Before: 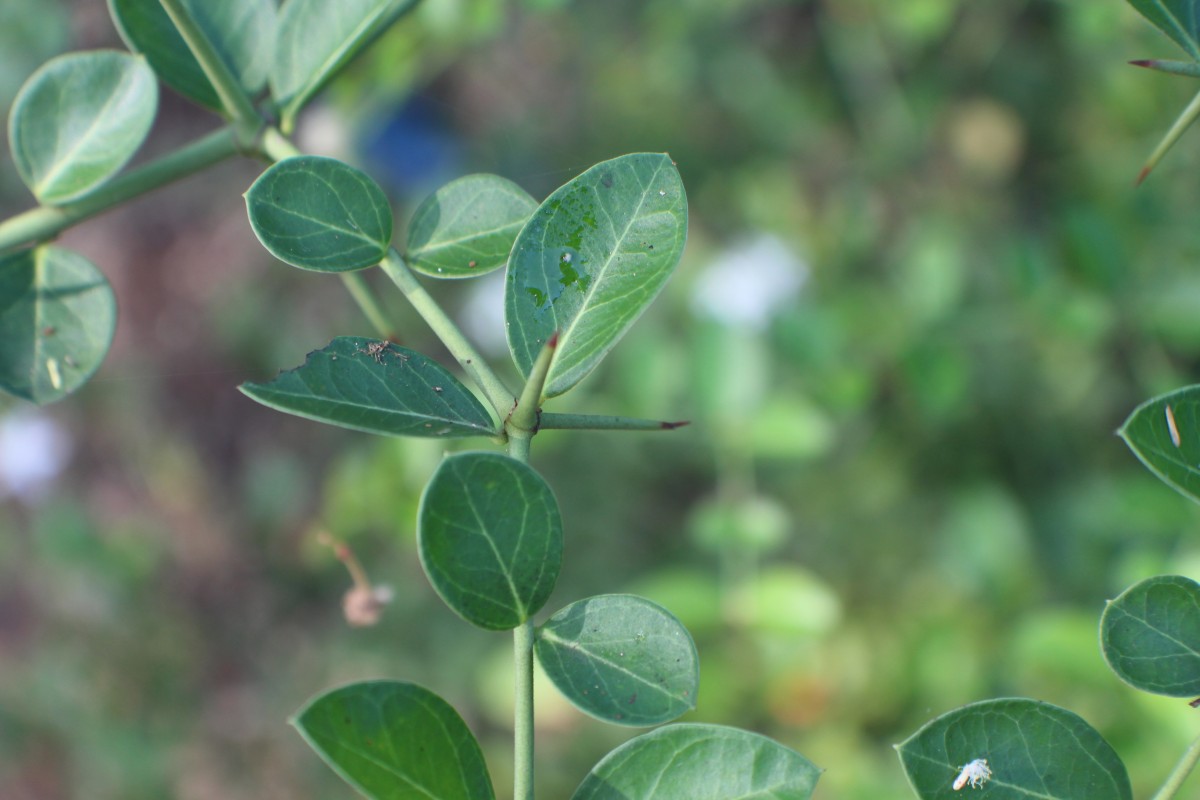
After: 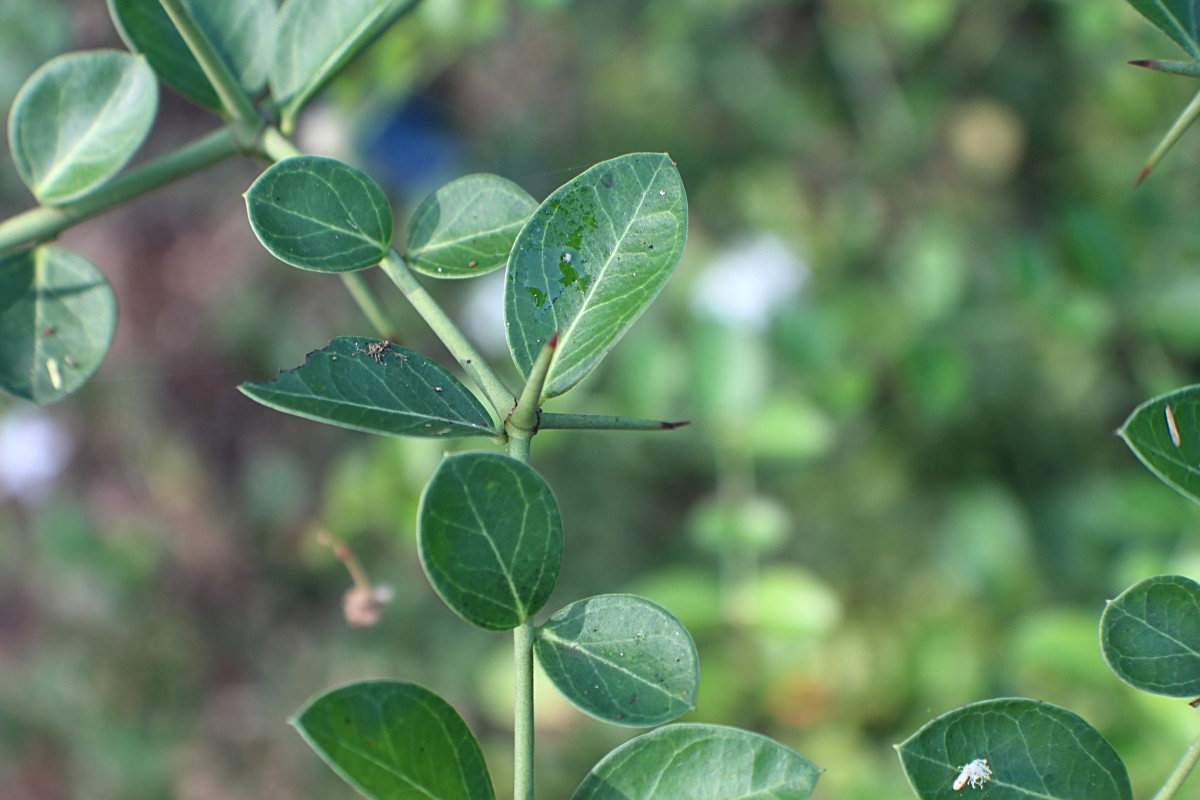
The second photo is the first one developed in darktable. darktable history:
sharpen: radius 1.967
local contrast: on, module defaults
